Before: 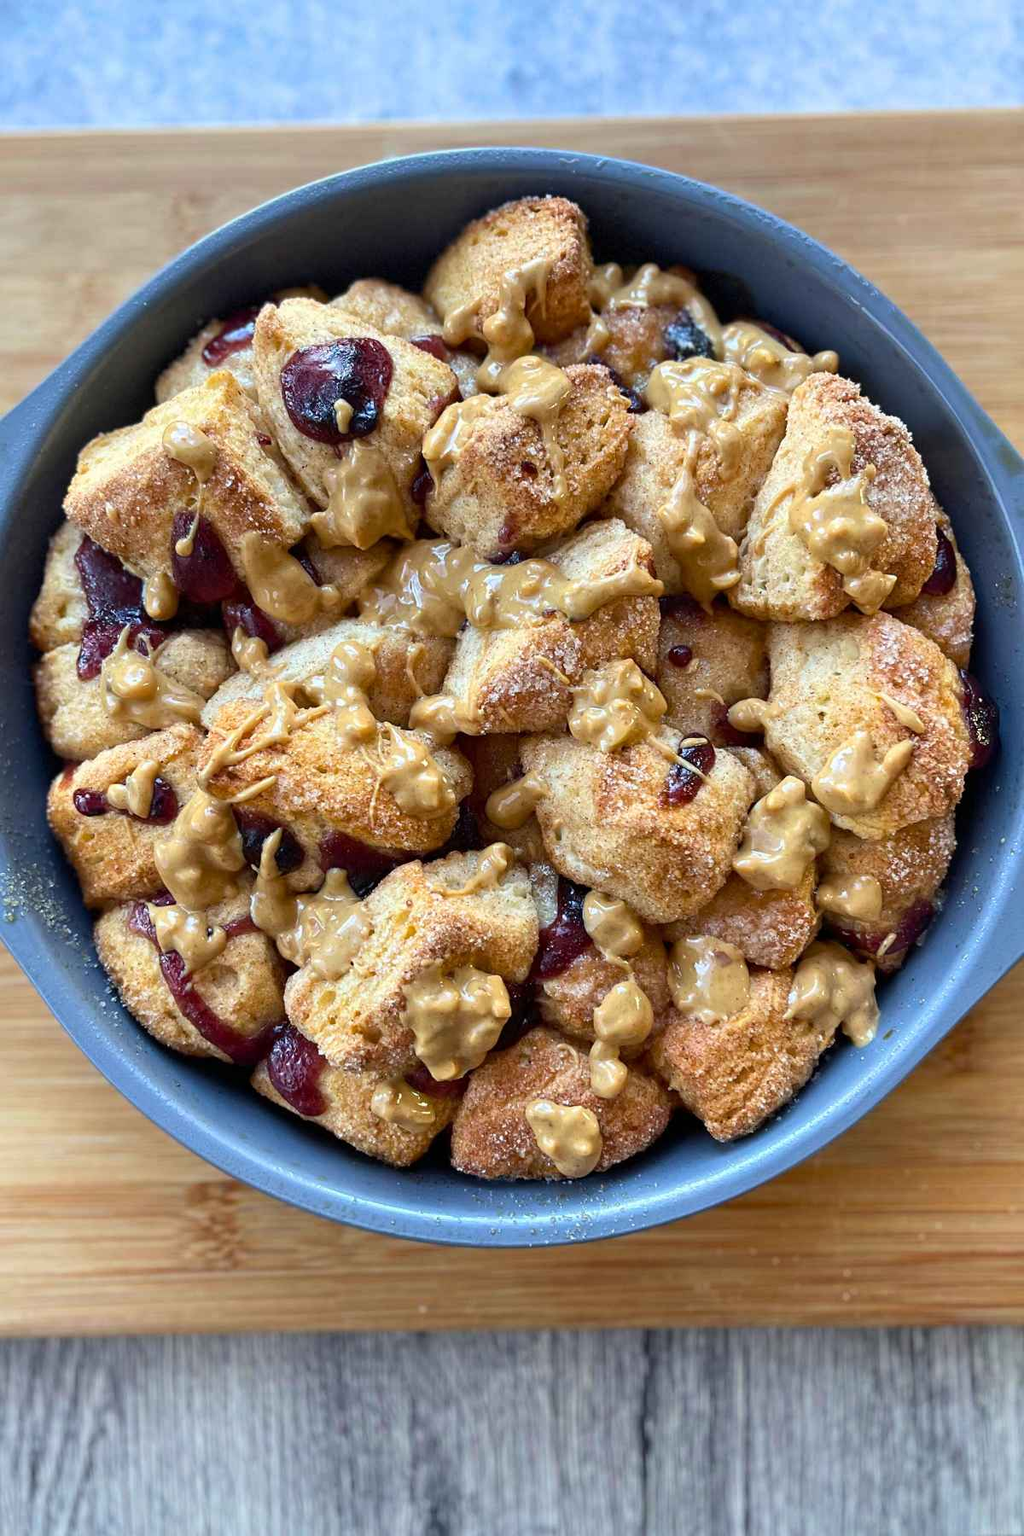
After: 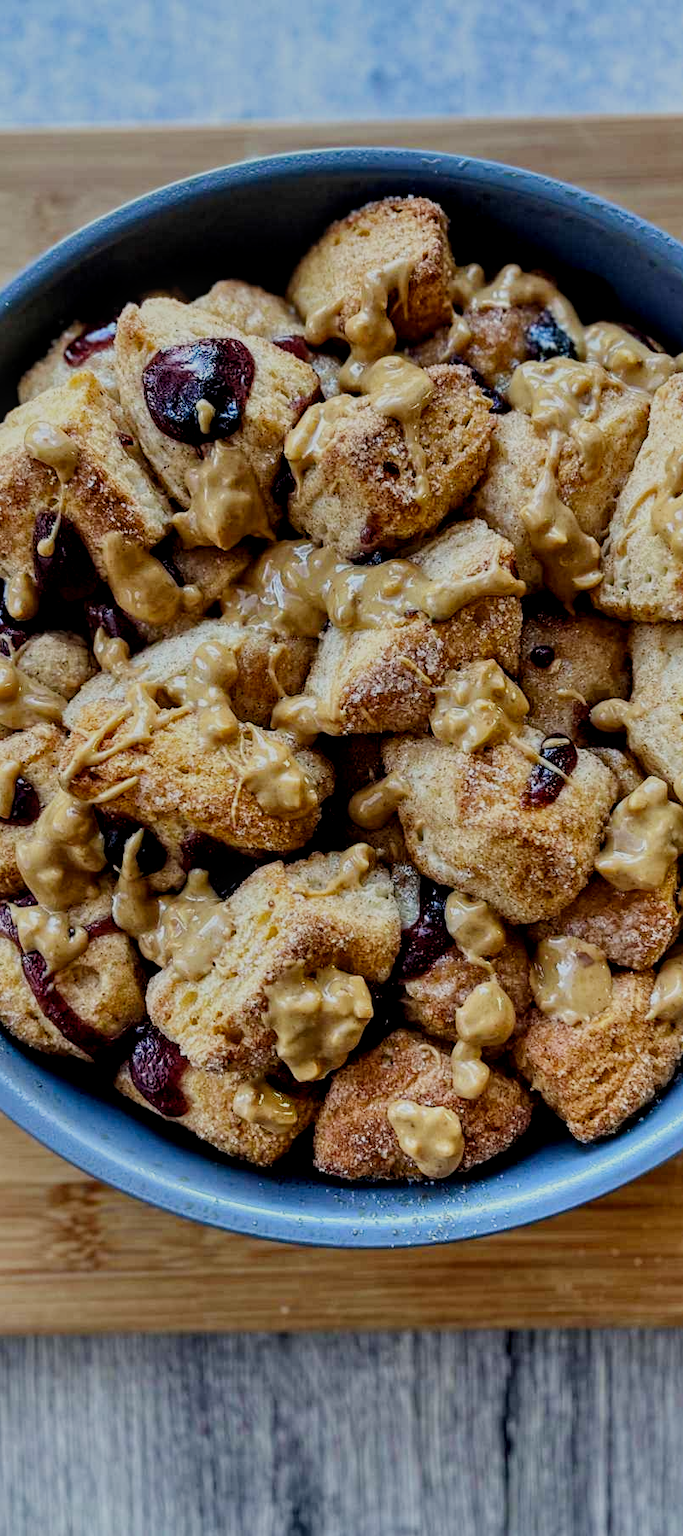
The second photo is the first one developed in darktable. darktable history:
filmic rgb: middle gray luminance 29%, black relative exposure -10.3 EV, white relative exposure 5.5 EV, threshold 6 EV, target black luminance 0%, hardness 3.95, latitude 2.04%, contrast 1.132, highlights saturation mix 5%, shadows ↔ highlights balance 15.11%, add noise in highlights 0, preserve chrominance no, color science v3 (2019), use custom middle-gray values true, iterations of high-quality reconstruction 0, contrast in highlights soft, enable highlight reconstruction true
shadows and highlights: shadows 75, highlights -25, soften with gaussian
local contrast: on, module defaults
crop and rotate: left 13.537%, right 19.796%
color zones: curves: ch0 [(0.068, 0.464) (0.25, 0.5) (0.48, 0.508) (0.75, 0.536) (0.886, 0.476) (0.967, 0.456)]; ch1 [(0.066, 0.456) (0.25, 0.5) (0.616, 0.508) (0.746, 0.56) (0.934, 0.444)]
